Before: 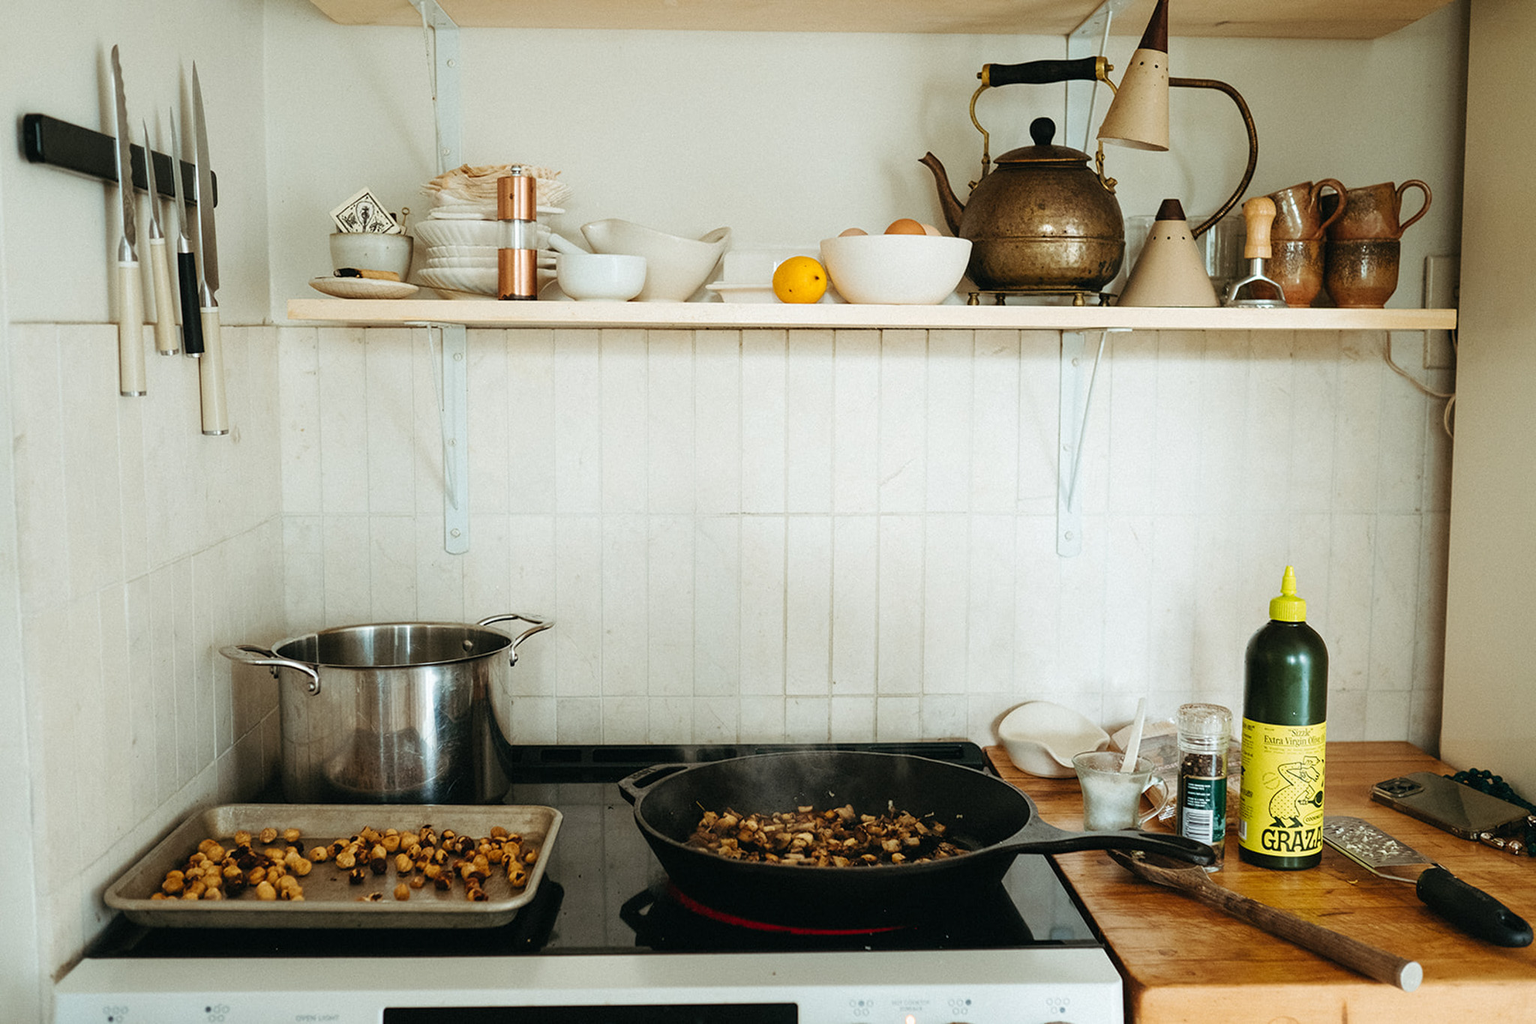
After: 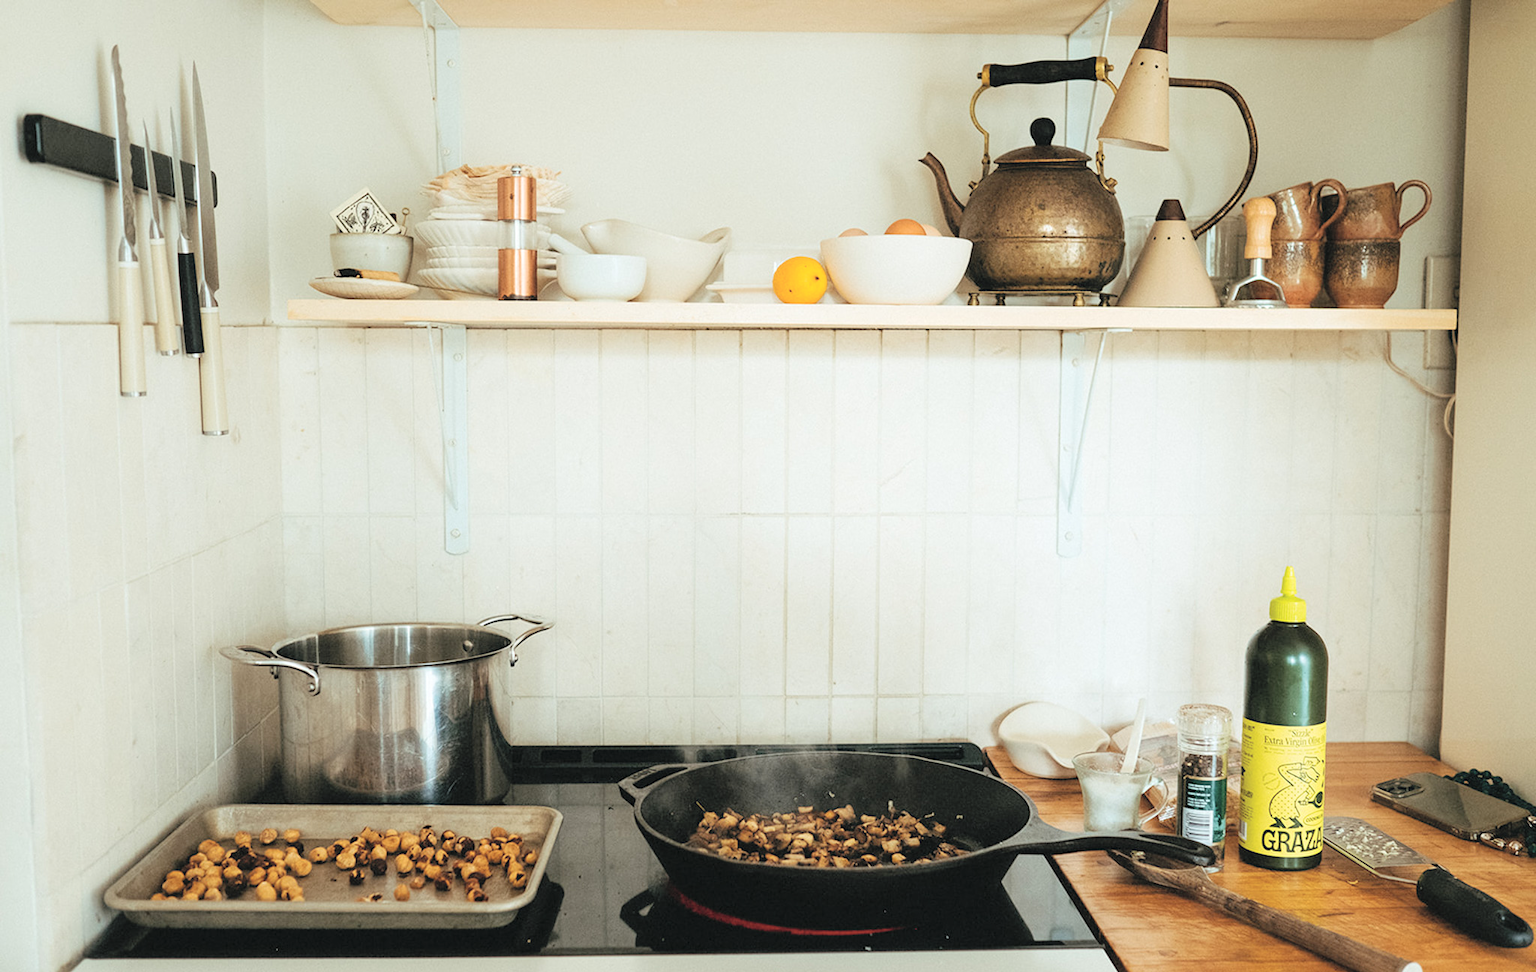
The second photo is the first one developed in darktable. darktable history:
global tonemap: drago (0.7, 100)
crop and rotate: top 0%, bottom 5.097%
